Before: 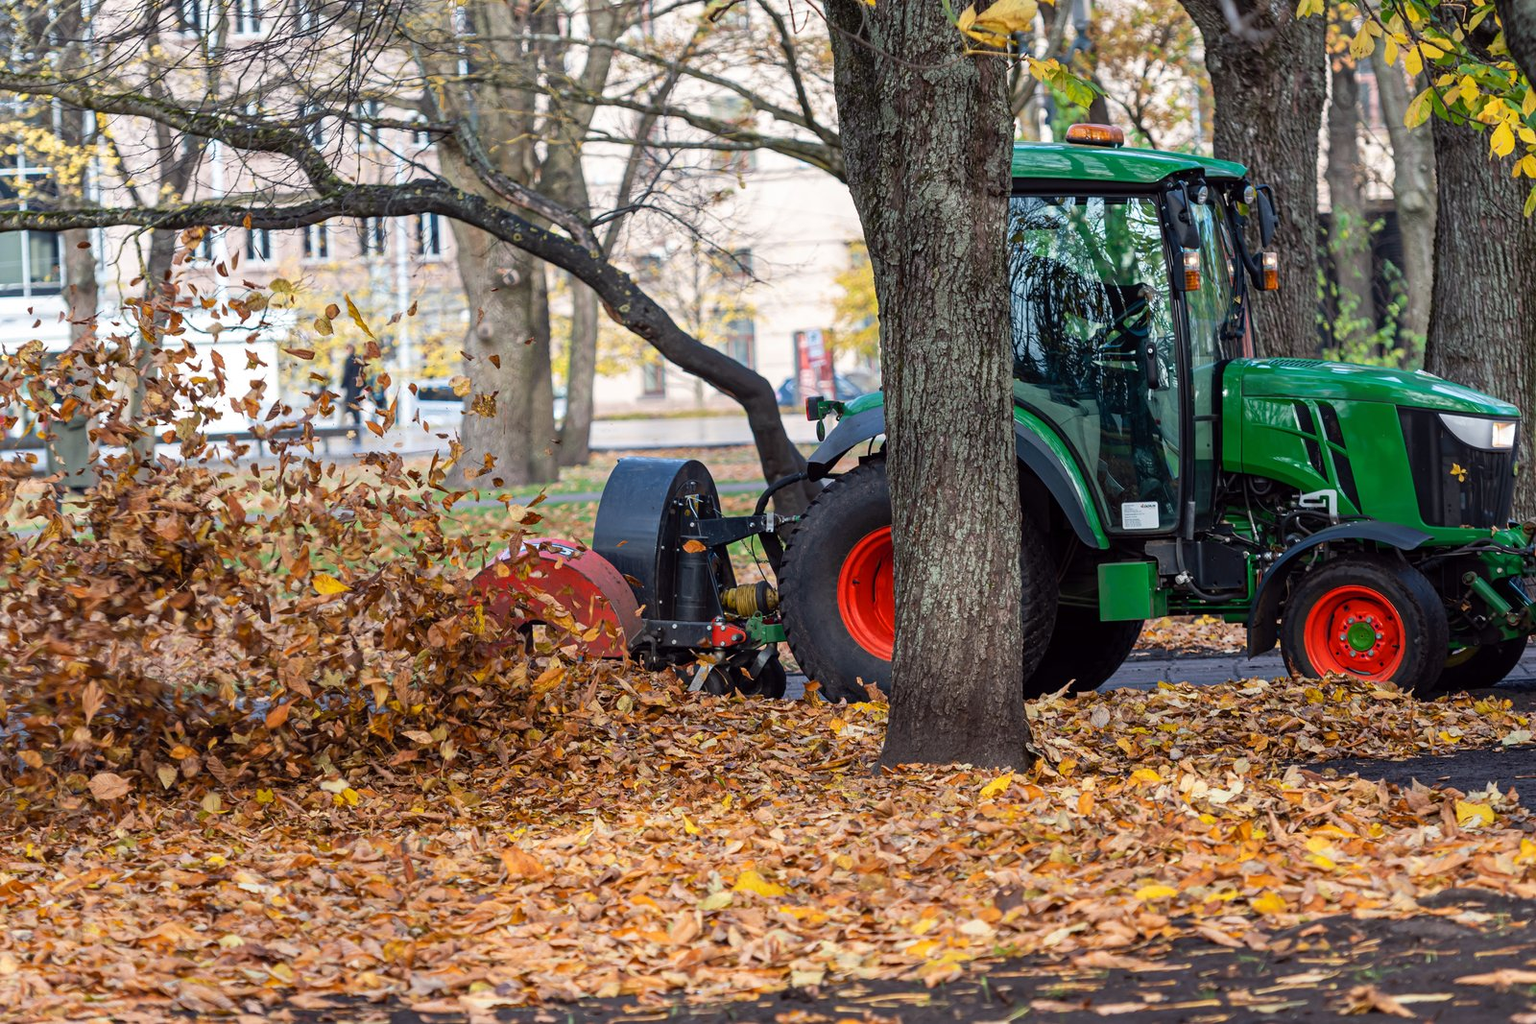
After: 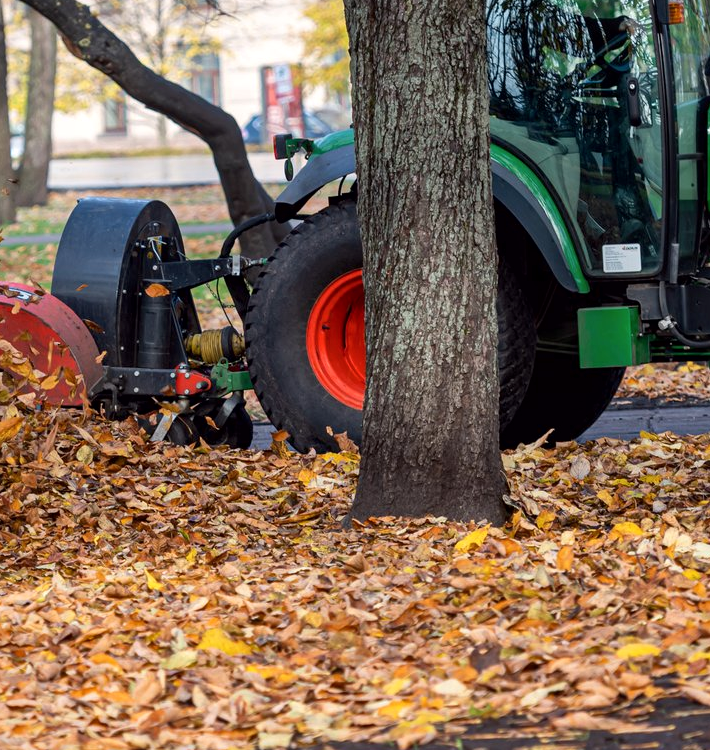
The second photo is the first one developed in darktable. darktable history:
local contrast: mode bilateral grid, contrast 20, coarseness 50, detail 130%, midtone range 0.2
crop: left 35.432%, top 26.233%, right 20.145%, bottom 3.432%
